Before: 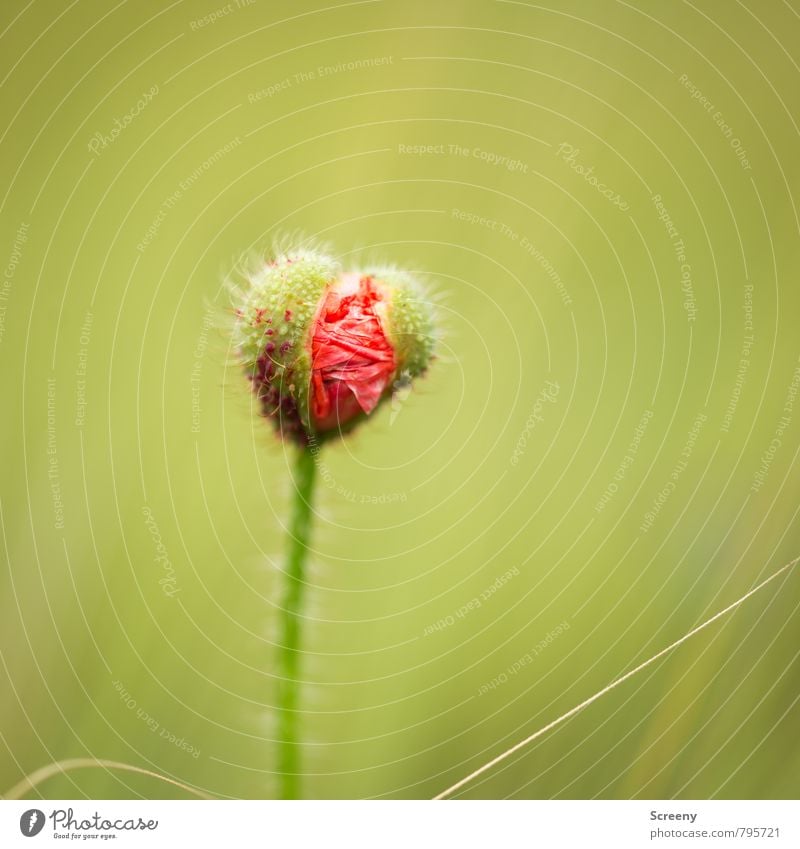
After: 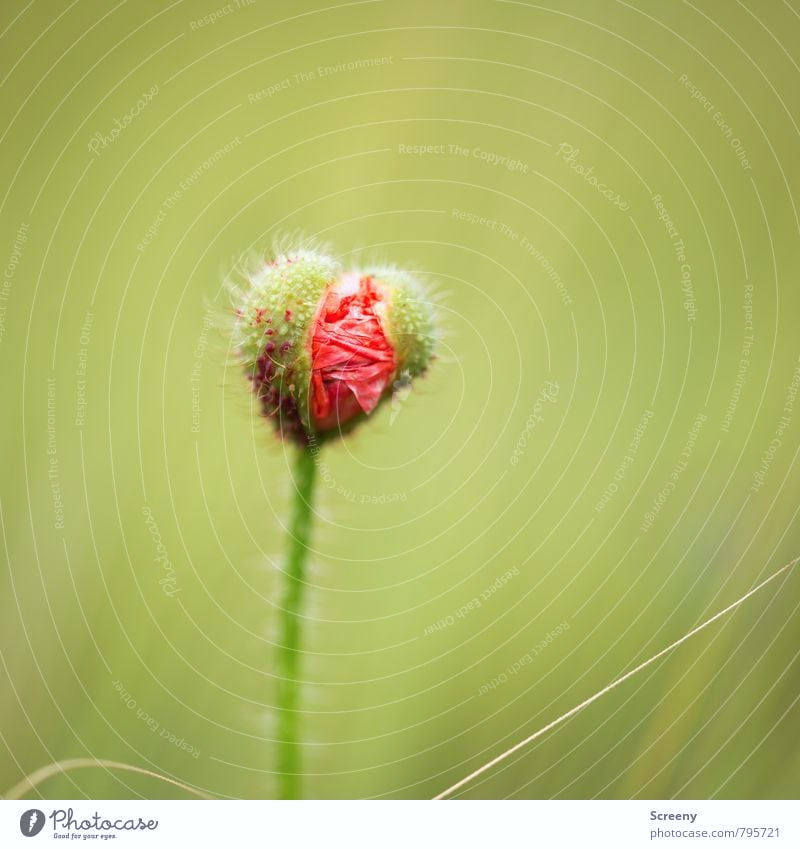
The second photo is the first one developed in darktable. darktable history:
color calibration: gray › normalize channels true, illuminant as shot in camera, x 0.358, y 0.373, temperature 4628.91 K, gamut compression 0.021
